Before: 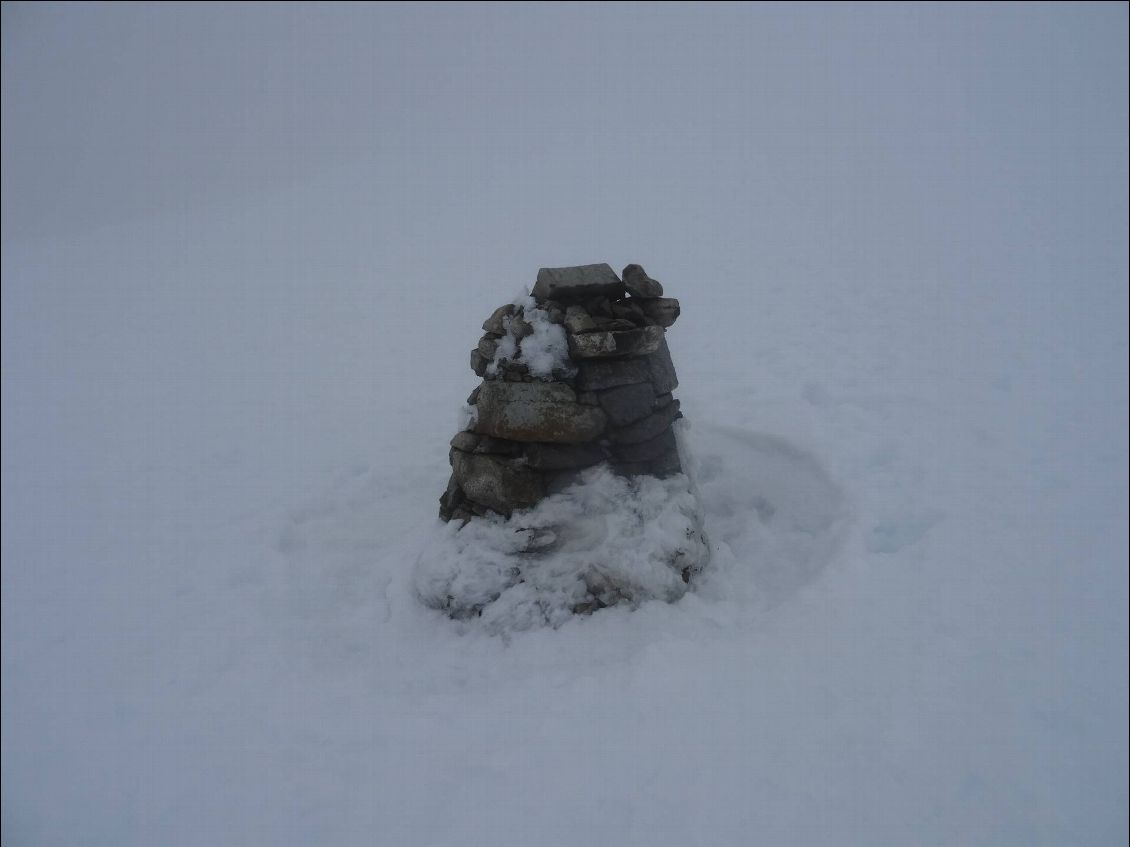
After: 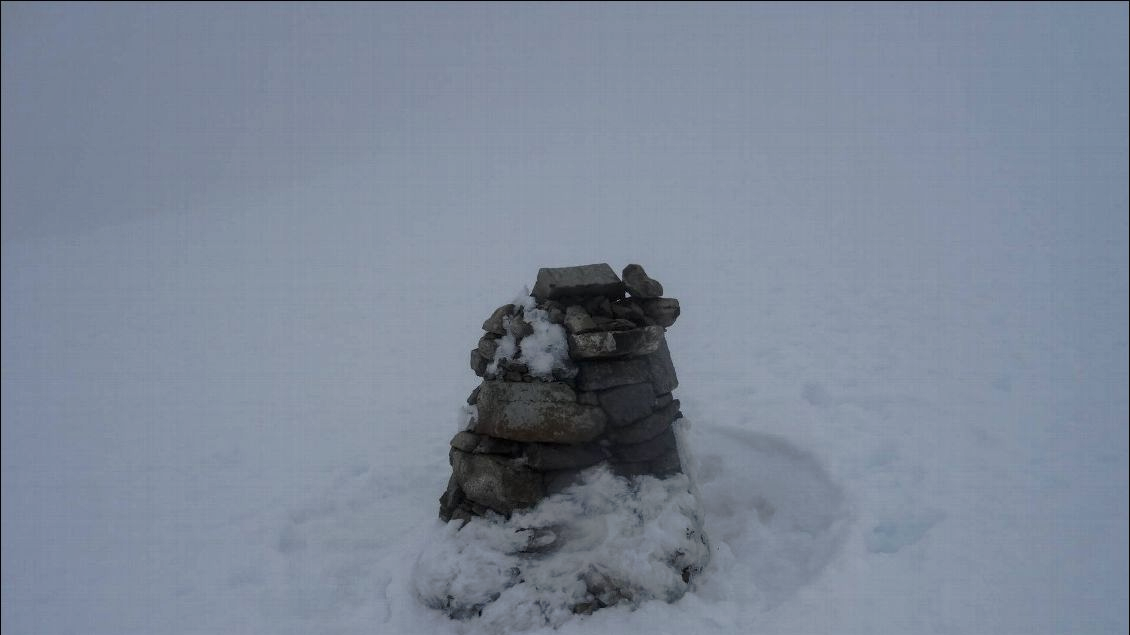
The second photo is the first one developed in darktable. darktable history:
crop: bottom 24.993%
tone curve: curves: ch0 [(0, 0) (0.003, 0.013) (0.011, 0.017) (0.025, 0.028) (0.044, 0.049) (0.069, 0.07) (0.1, 0.103) (0.136, 0.143) (0.177, 0.186) (0.224, 0.232) (0.277, 0.282) (0.335, 0.333) (0.399, 0.405) (0.468, 0.477) (0.543, 0.54) (0.623, 0.627) (0.709, 0.709) (0.801, 0.798) (0.898, 0.902) (1, 1)], preserve colors none
local contrast: on, module defaults
